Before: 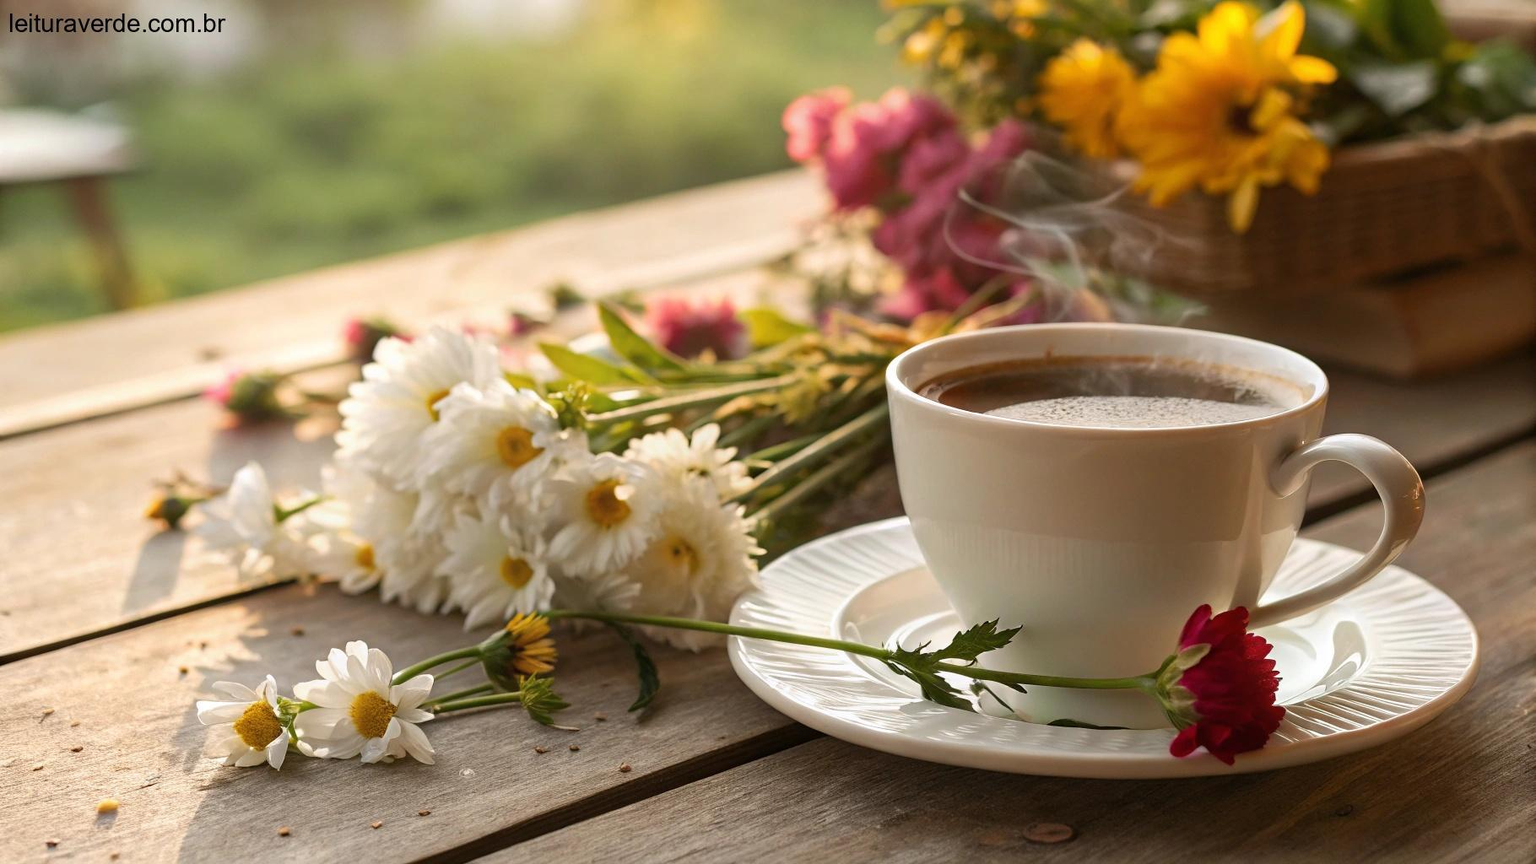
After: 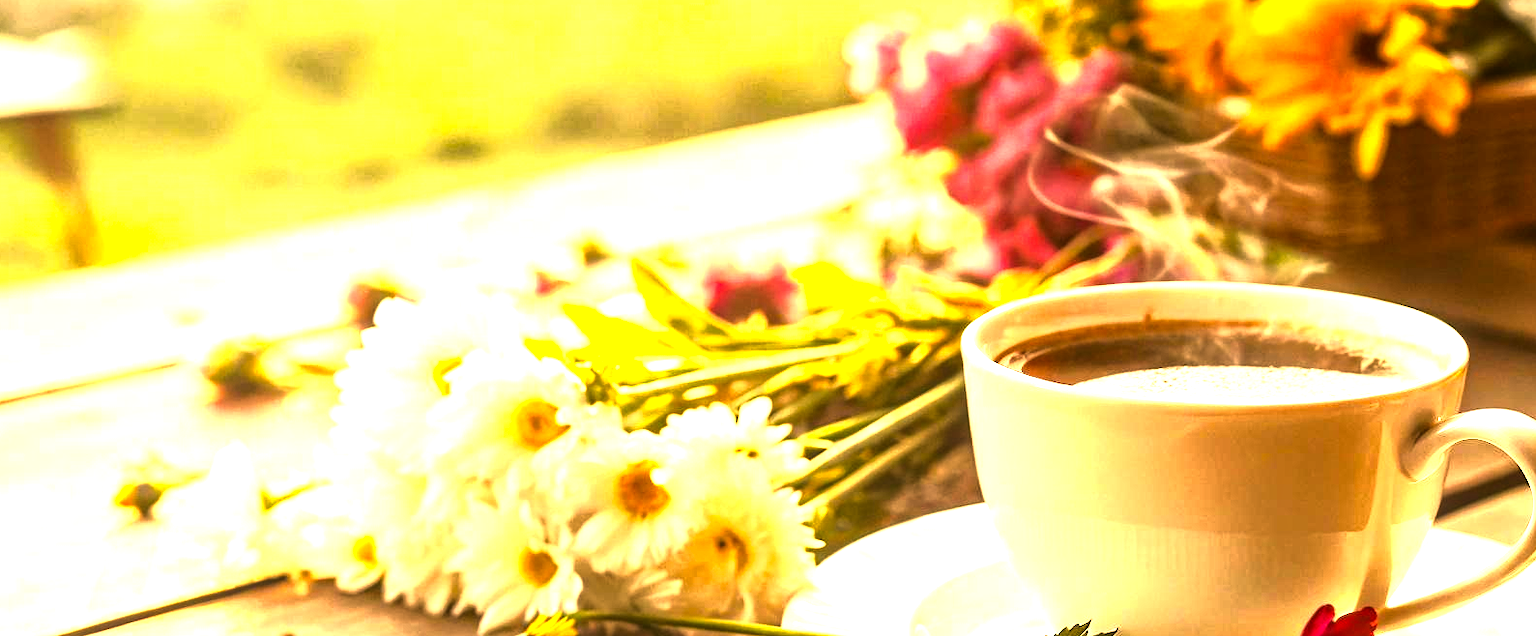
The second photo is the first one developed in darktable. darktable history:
tone equalizer: -8 EV -1.09 EV, -7 EV -1.02 EV, -6 EV -0.892 EV, -5 EV -0.598 EV, -3 EV 0.555 EV, -2 EV 0.839 EV, -1 EV 0.995 EV, +0 EV 1.08 EV, edges refinement/feathering 500, mask exposure compensation -1.57 EV, preserve details no
color correction: highlights a* 18.42, highlights b* 35.84, shadows a* 1.69, shadows b* 6, saturation 1.04
crop: left 3.06%, top 8.965%, right 9.629%, bottom 26.756%
exposure: black level correction 0, exposure 1.2 EV, compensate exposure bias true, compensate highlight preservation false
local contrast: on, module defaults
contrast brightness saturation: contrast 0.073
tone curve: curves: ch0 [(0, 0) (0.48, 0.431) (0.7, 0.609) (0.864, 0.854) (1, 1)], color space Lab, independent channels, preserve colors none
